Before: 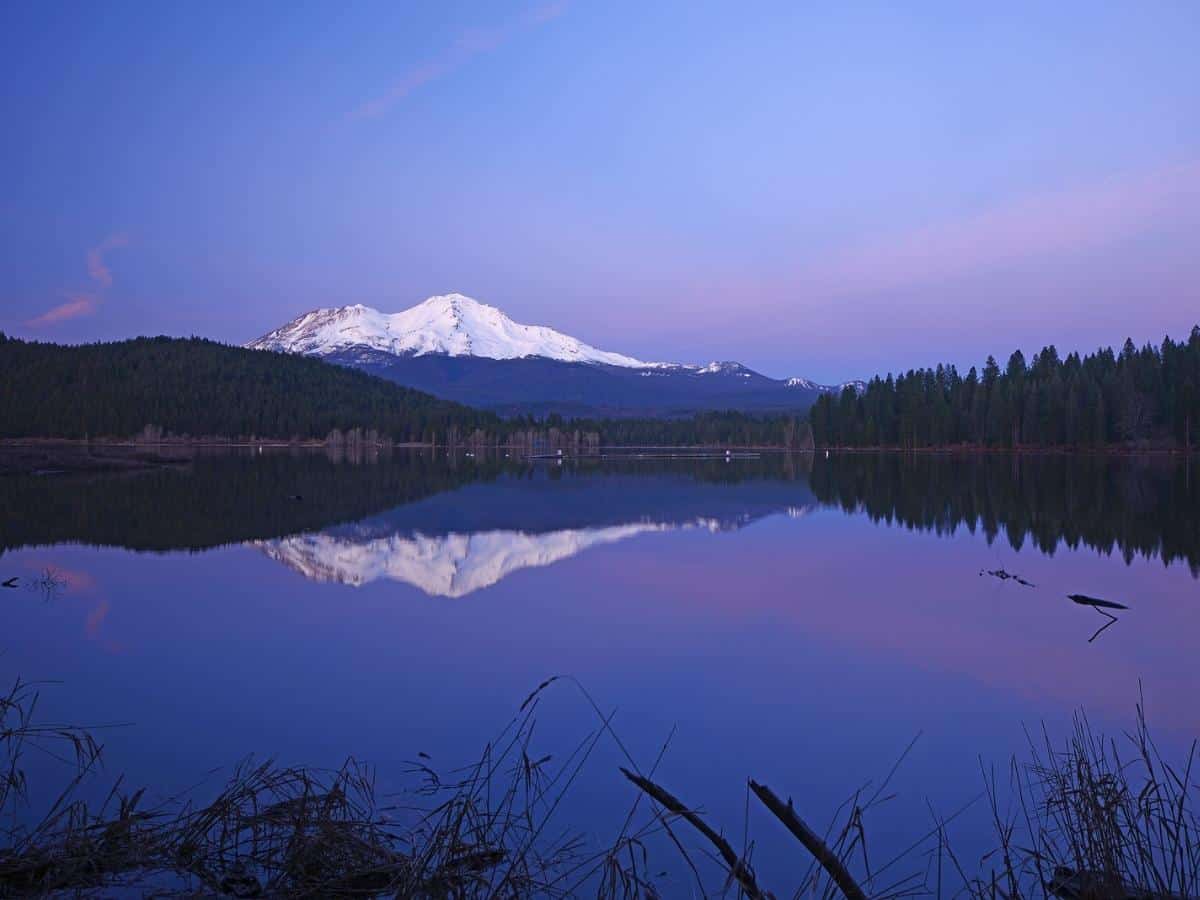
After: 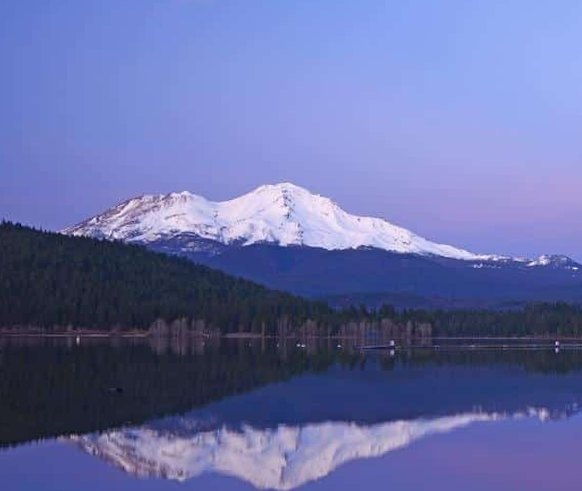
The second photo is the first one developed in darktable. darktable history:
crop: left 17.835%, top 7.675%, right 32.881%, bottom 32.213%
rotate and perspective: rotation -0.013°, lens shift (vertical) -0.027, lens shift (horizontal) 0.178, crop left 0.016, crop right 0.989, crop top 0.082, crop bottom 0.918
